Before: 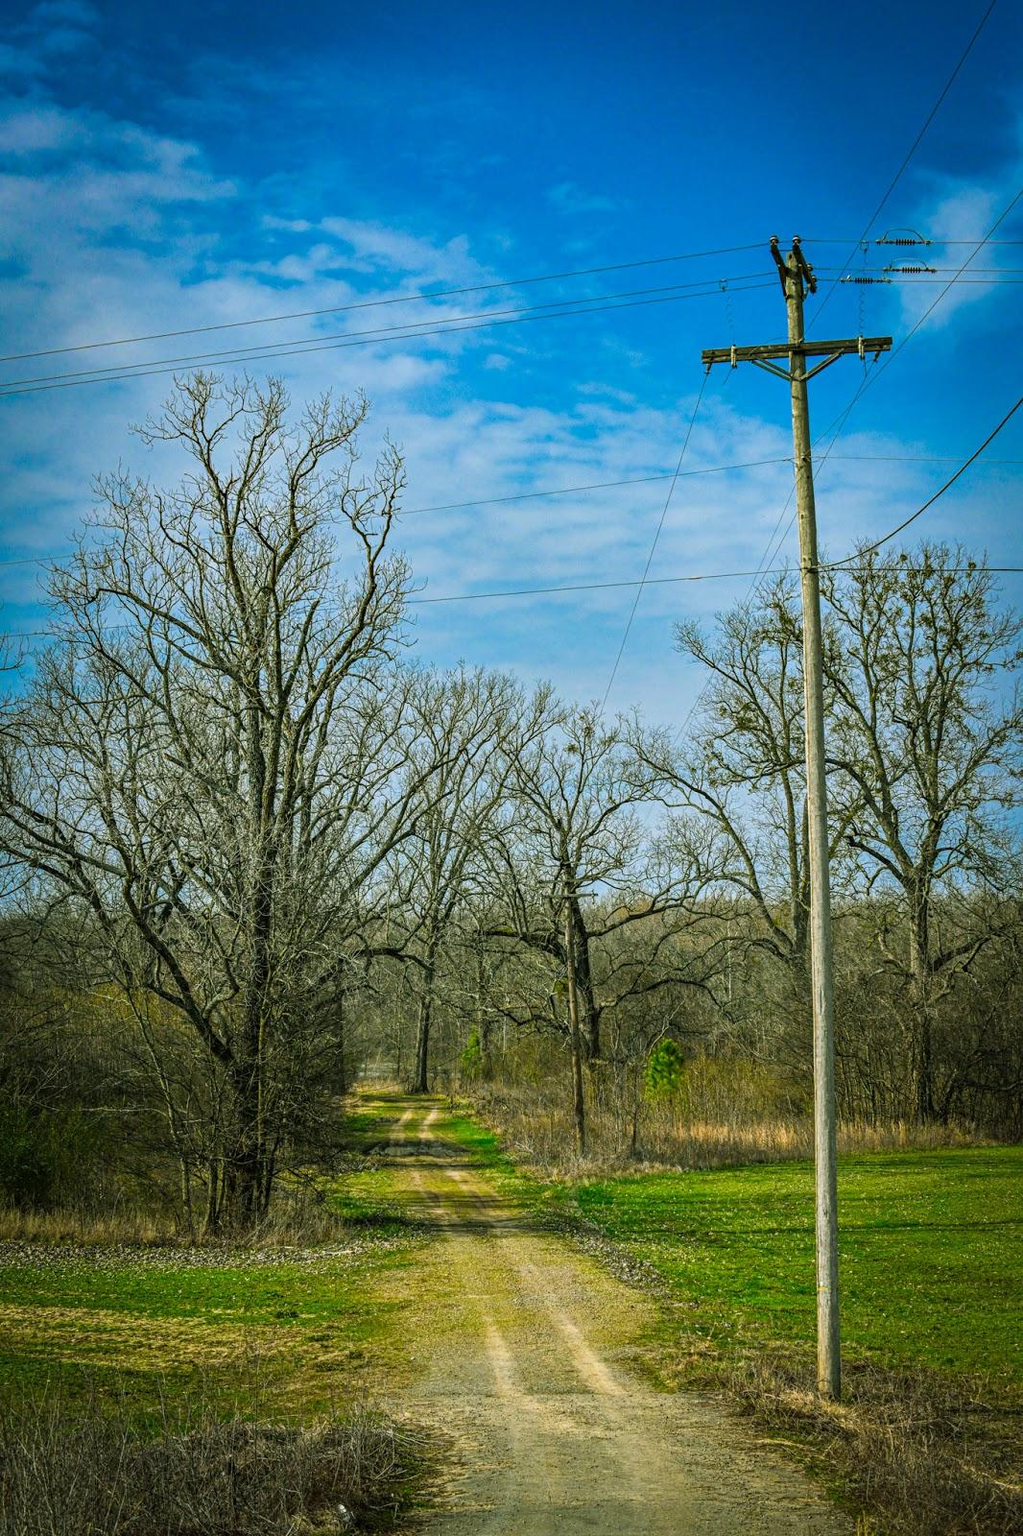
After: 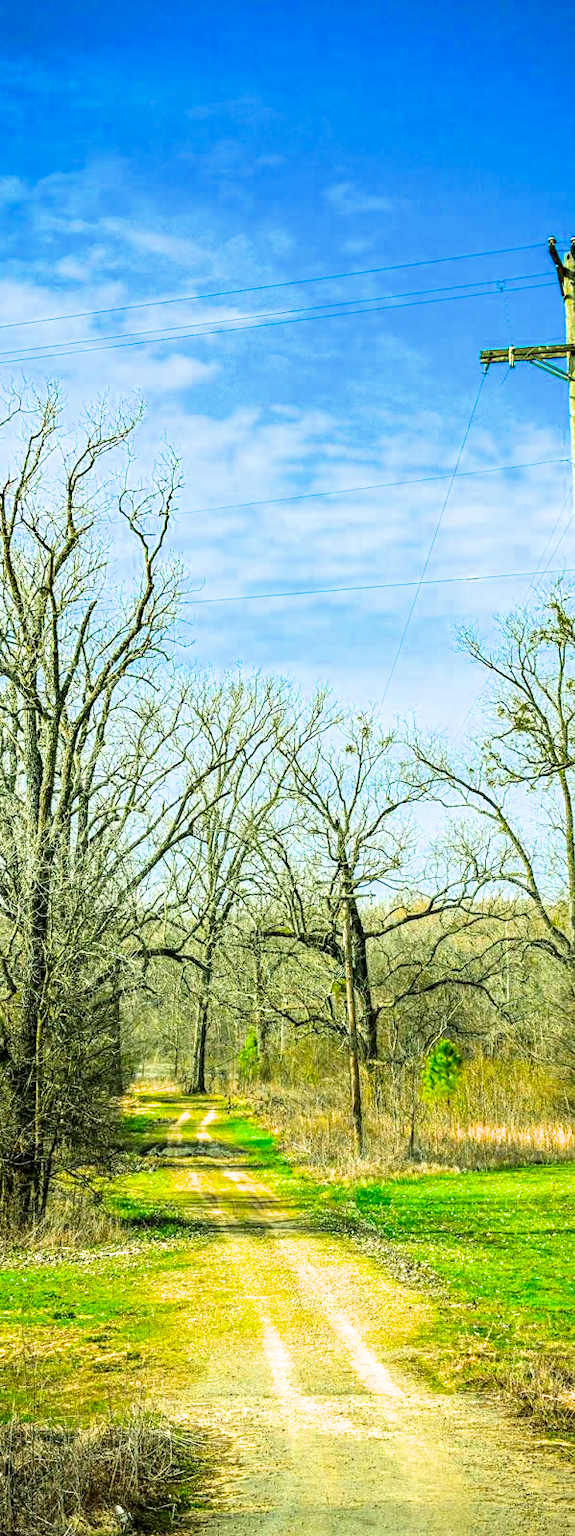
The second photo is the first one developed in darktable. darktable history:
crop: left 21.786%, right 21.981%, bottom 0.003%
filmic rgb: black relative exposure -7.75 EV, white relative exposure 4.4 EV, threshold 5.96 EV, hardness 3.75, latitude 38.26%, contrast 0.975, highlights saturation mix 9%, shadows ↔ highlights balance 4.55%, color science v6 (2022), enable highlight reconstruction true
exposure: exposure 2.235 EV, compensate highlight preservation false
contrast brightness saturation: contrast 0.069, brightness -0.136, saturation 0.115
